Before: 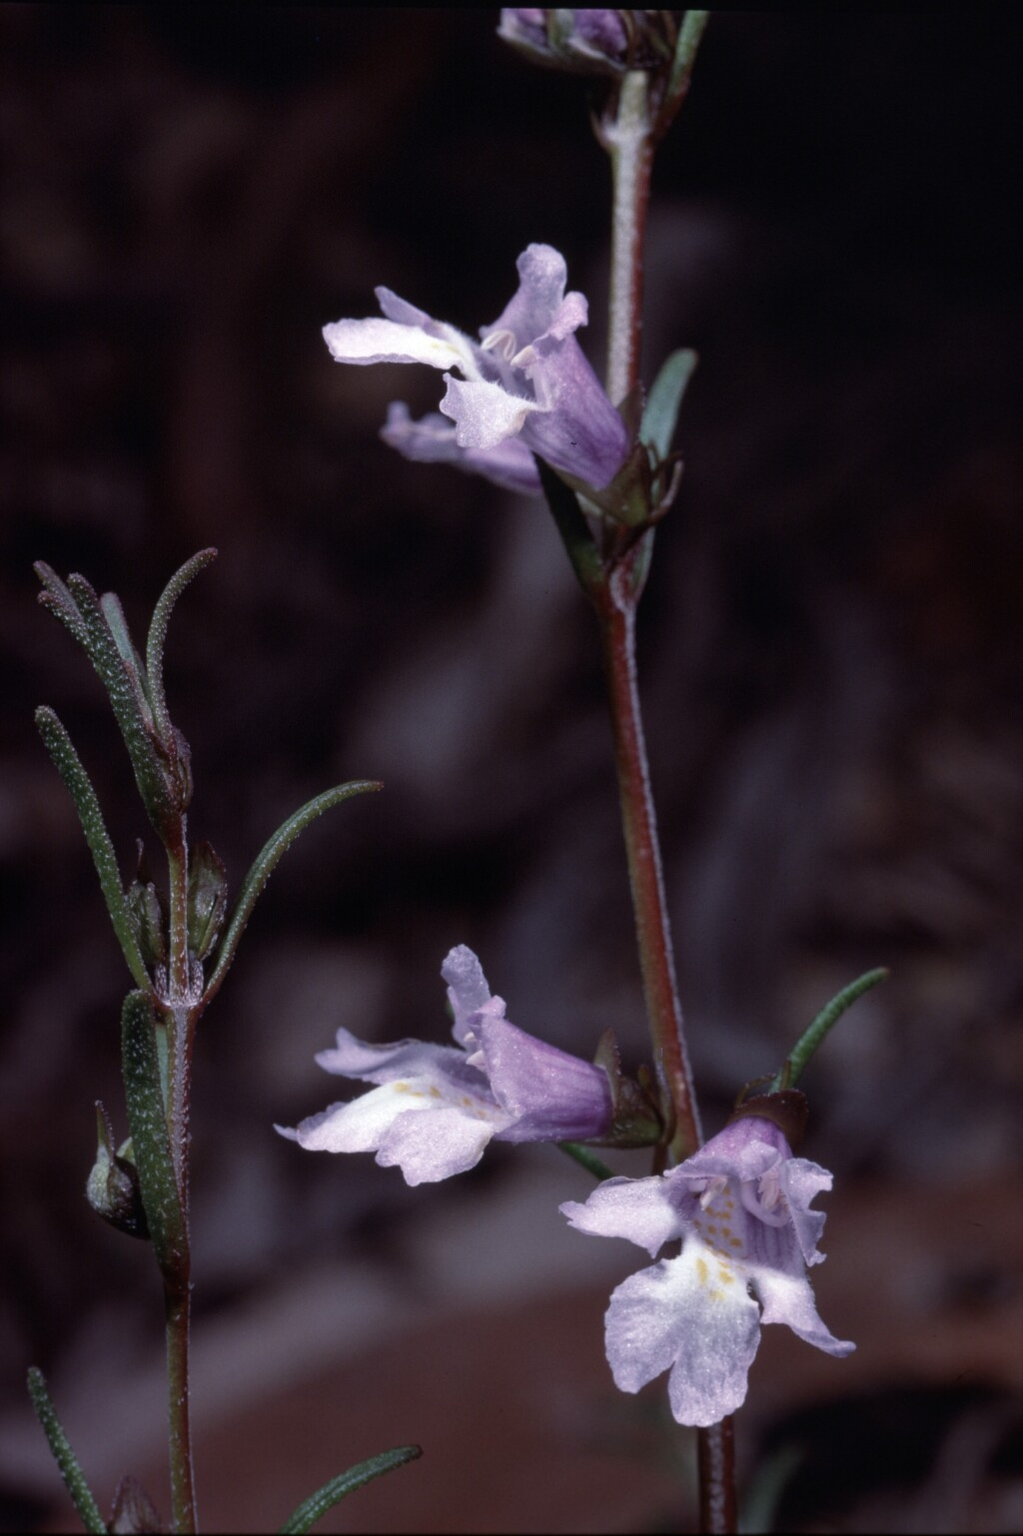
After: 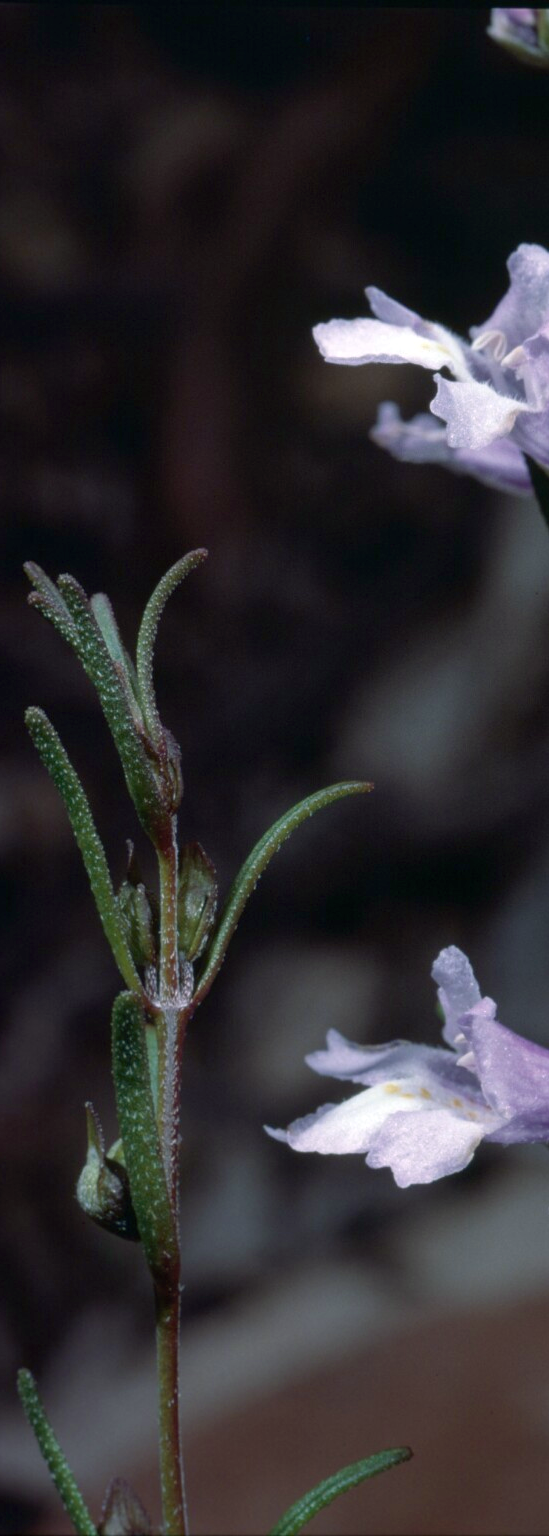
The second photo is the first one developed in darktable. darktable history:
shadows and highlights: shadows 11.22, white point adjustment 1.2, soften with gaussian
crop: left 1.026%, right 45.289%, bottom 0.089%
